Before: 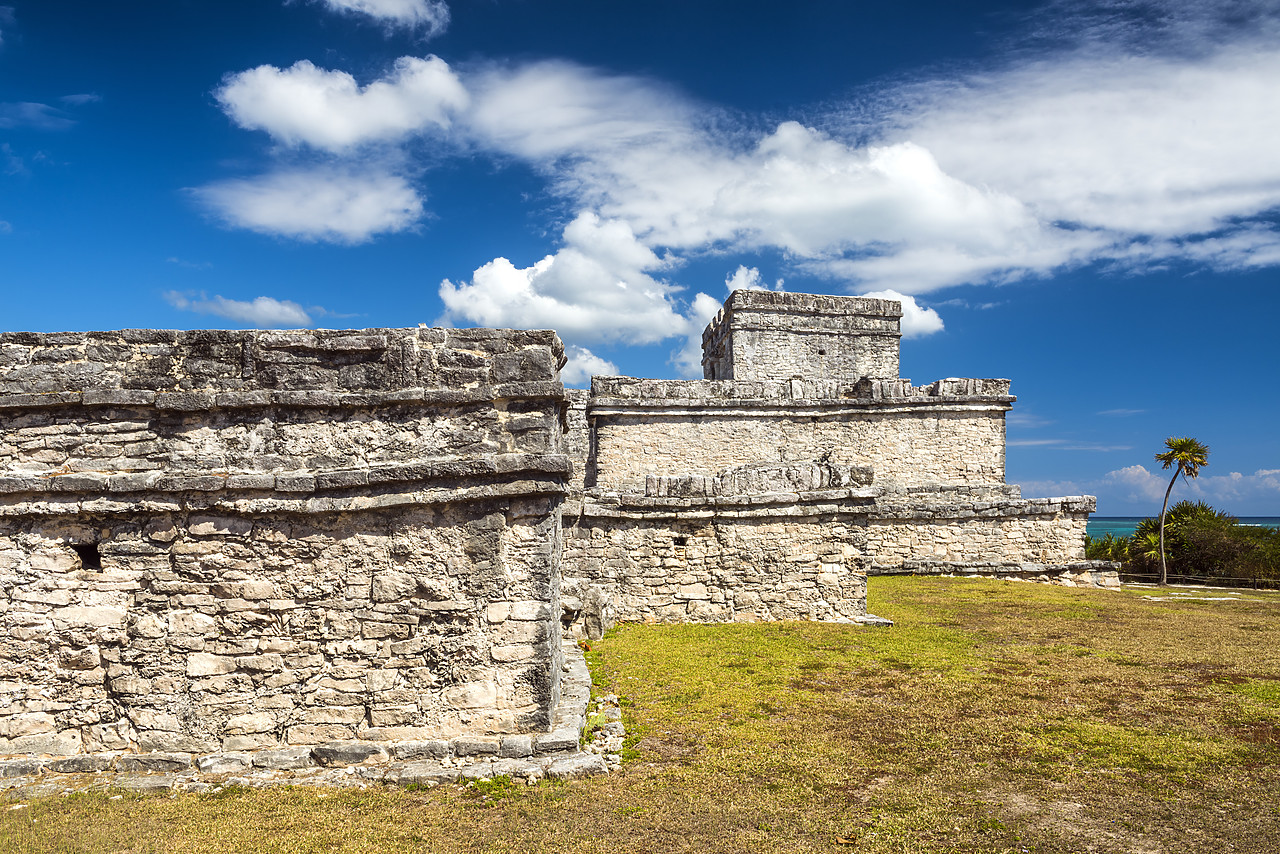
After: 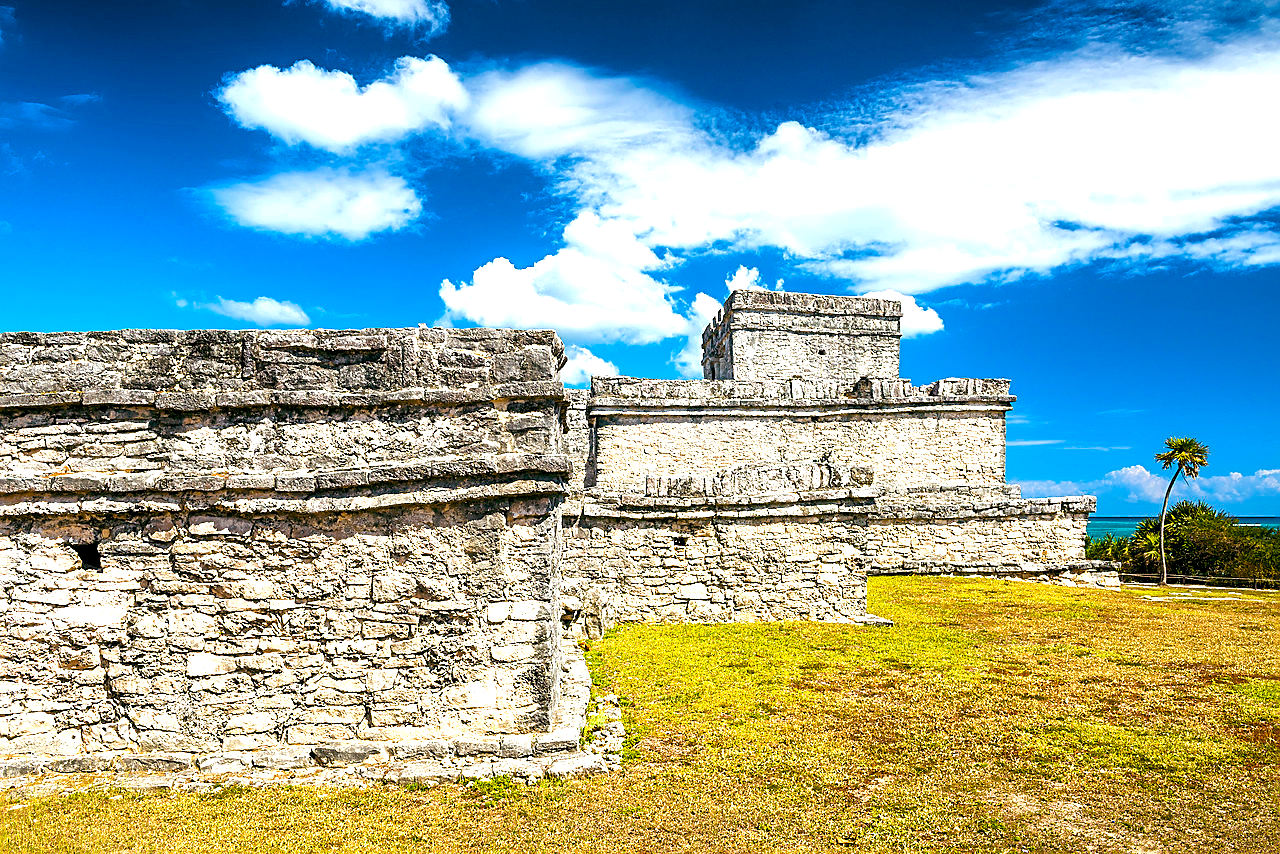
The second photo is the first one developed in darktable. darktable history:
sharpen: on, module defaults
color balance rgb: global offset › luminance -0.337%, global offset › chroma 0.113%, global offset › hue 163.03°, perceptual saturation grading › global saturation 27.476%, perceptual saturation grading › highlights -27.834%, perceptual saturation grading › mid-tones 15.624%, perceptual saturation grading › shadows 33.471%, perceptual brilliance grading › global brilliance 30.208%, contrast -10.473%
